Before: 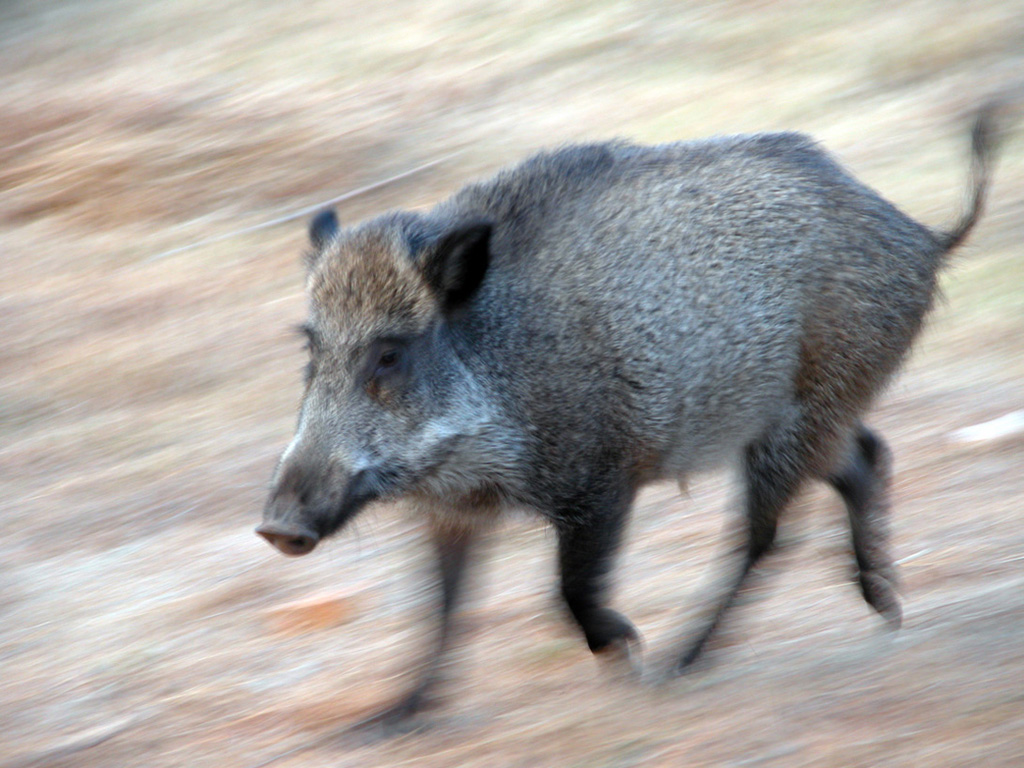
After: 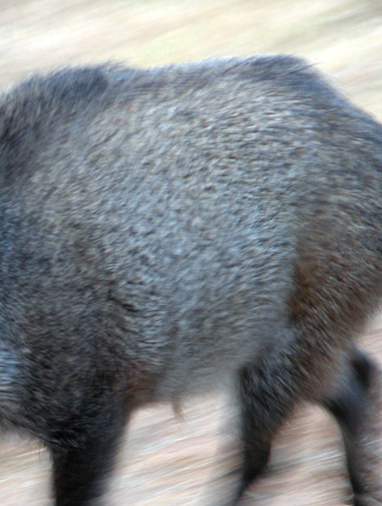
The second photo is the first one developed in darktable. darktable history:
tone equalizer: edges refinement/feathering 500, mask exposure compensation -1.57 EV, preserve details no
crop and rotate: left 49.449%, top 10.112%, right 13.156%, bottom 23.971%
color zones: curves: ch0 [(0.25, 0.5) (0.463, 0.627) (0.484, 0.637) (0.75, 0.5)], mix 28.14%
